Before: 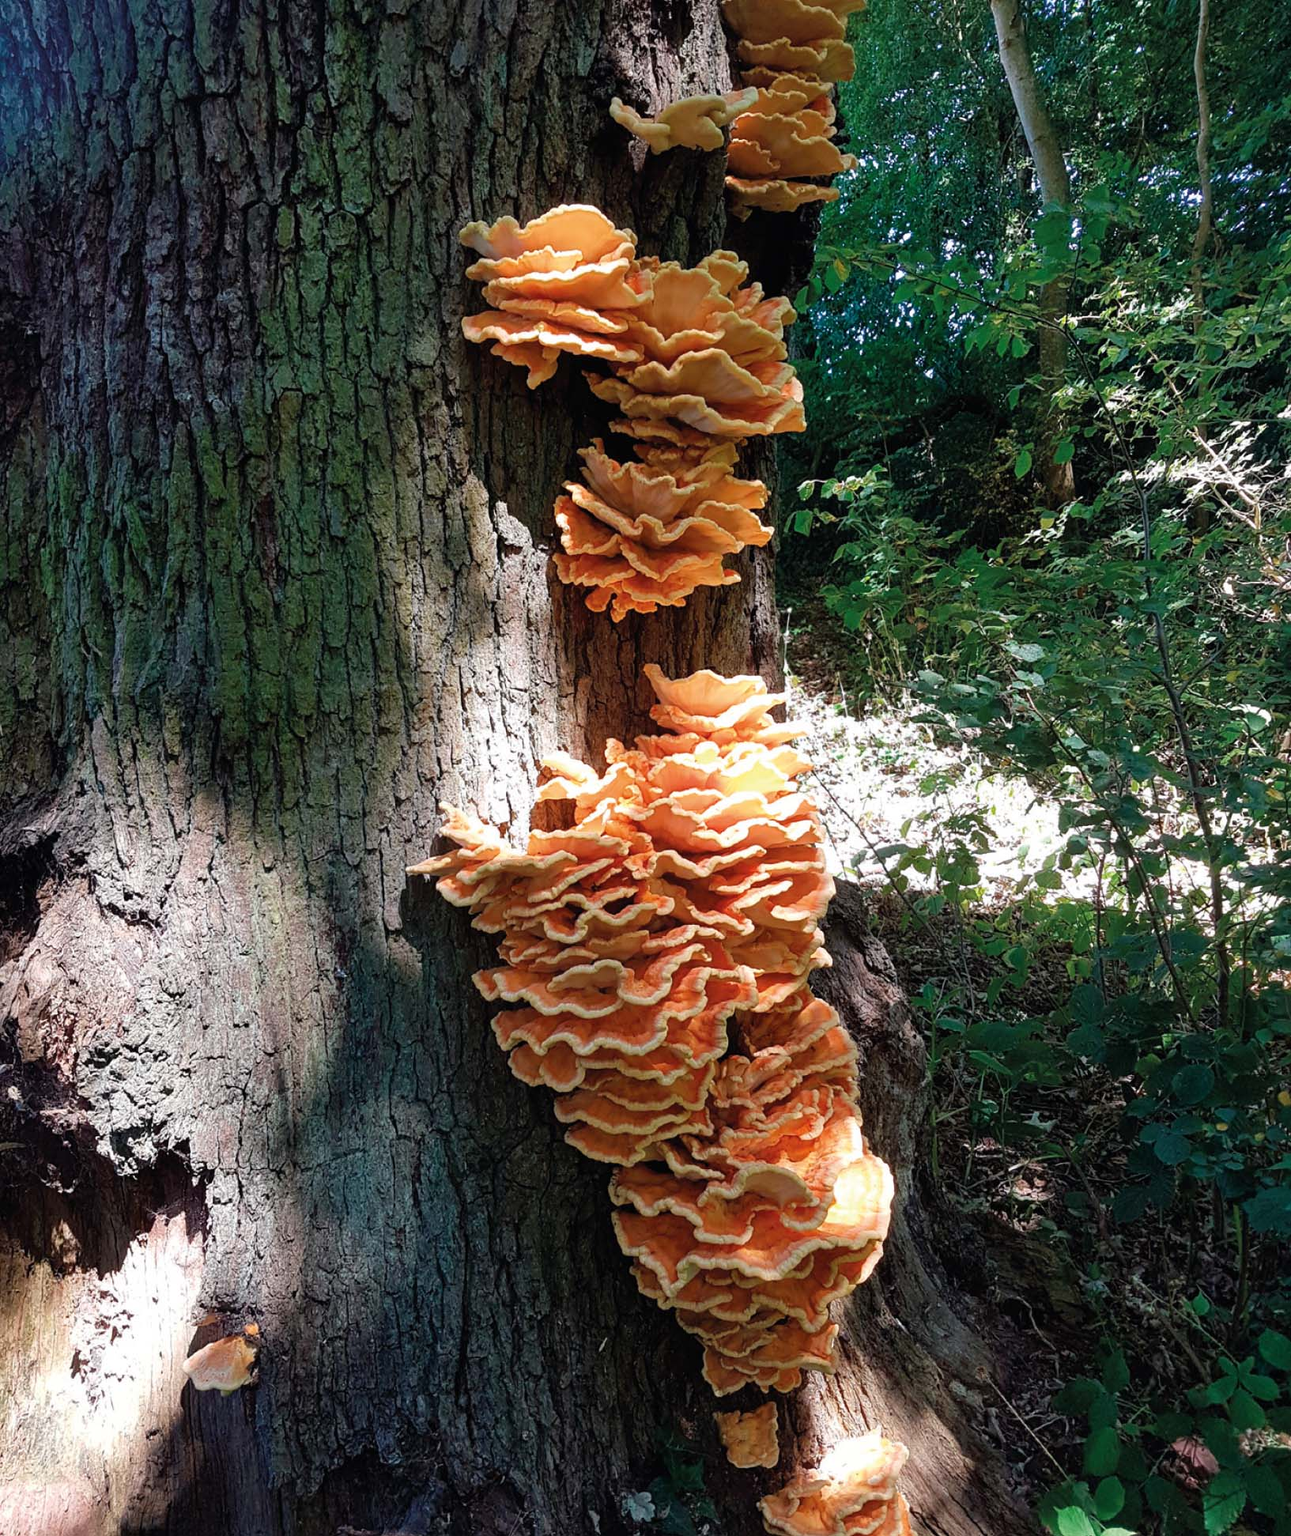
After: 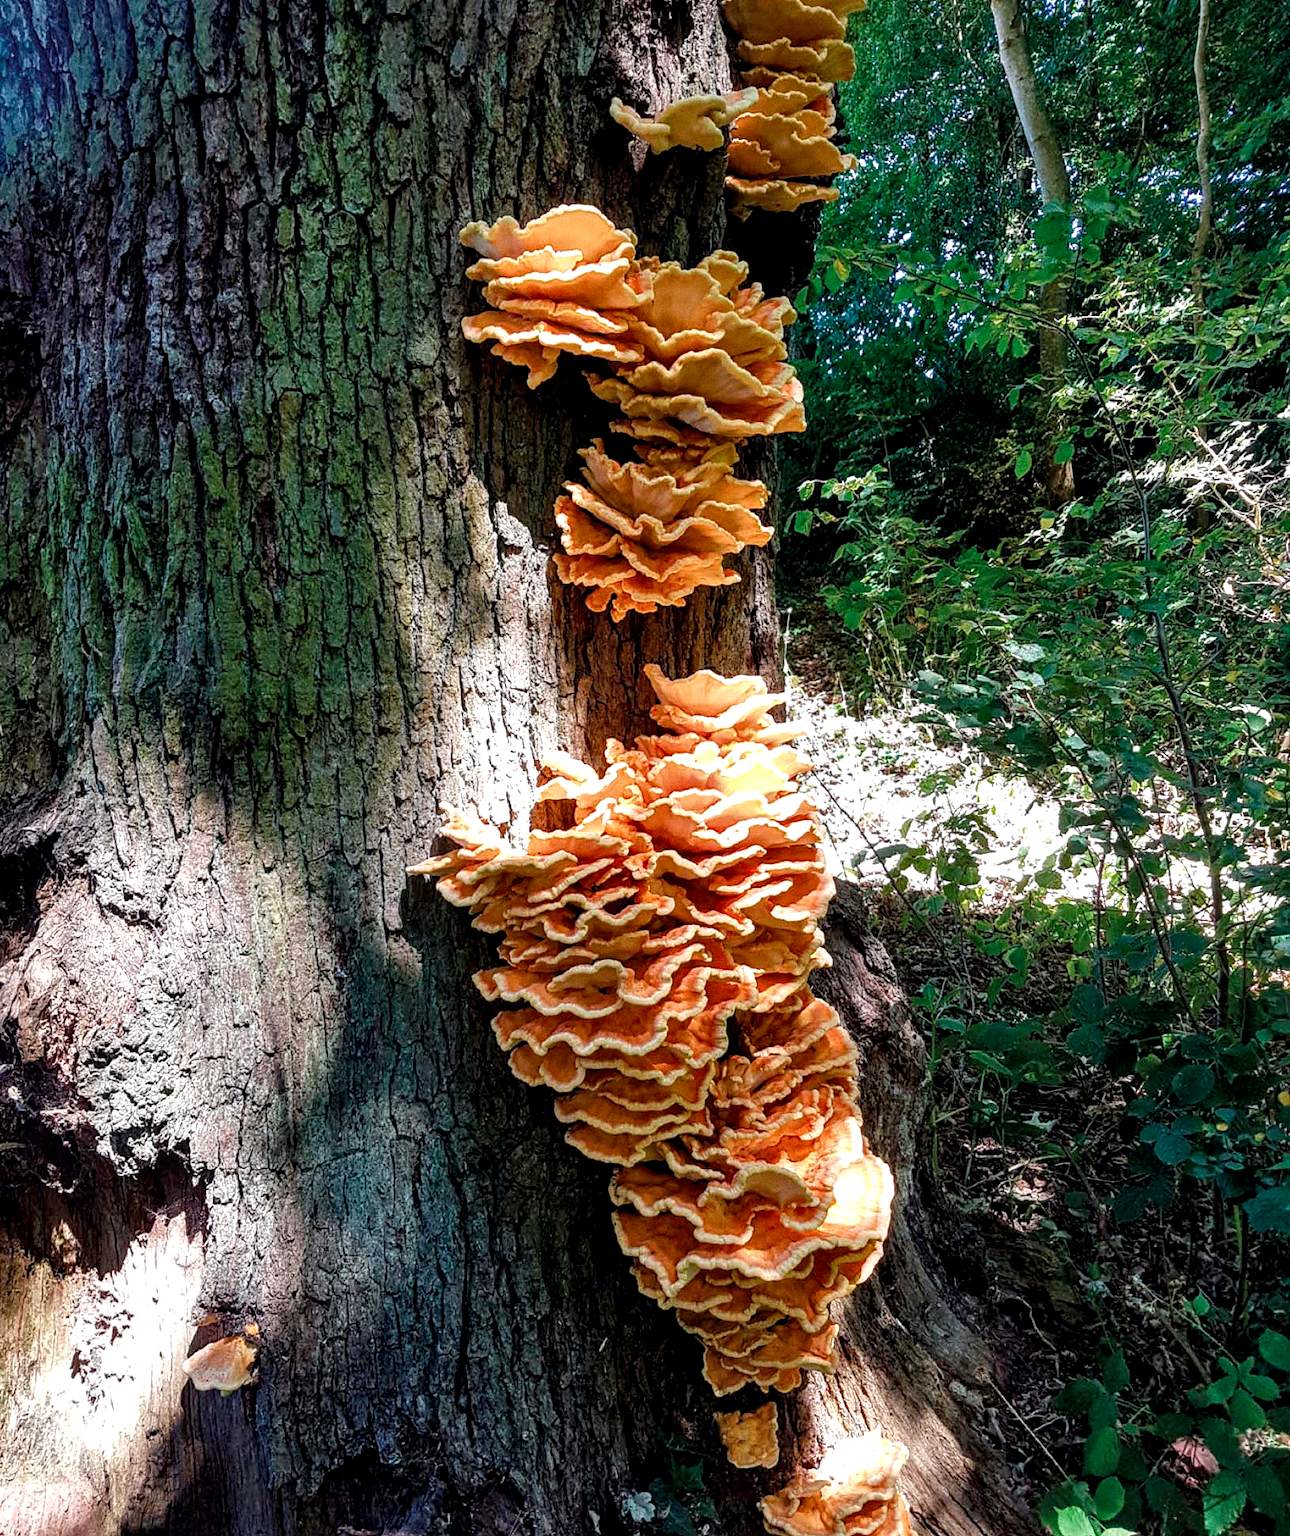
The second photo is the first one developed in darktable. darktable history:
color balance: mode lift, gamma, gain (sRGB)
local contrast: highlights 60%, shadows 60%, detail 160%
color balance rgb: perceptual saturation grading › global saturation 20%, perceptual saturation grading › highlights -25%, perceptual saturation grading › shadows 25%
grain: coarseness 0.47 ISO
shadows and highlights: shadows 22.7, highlights -48.71, soften with gaussian
